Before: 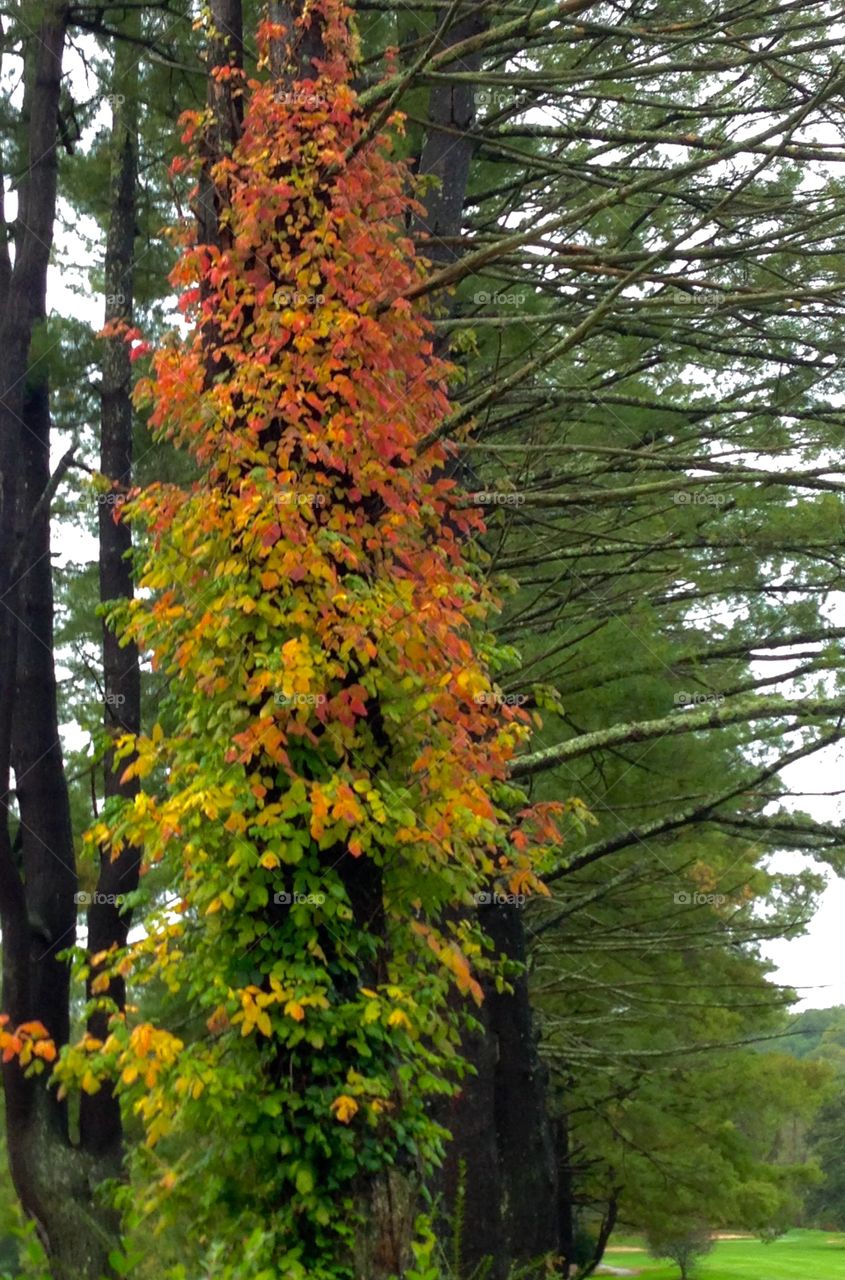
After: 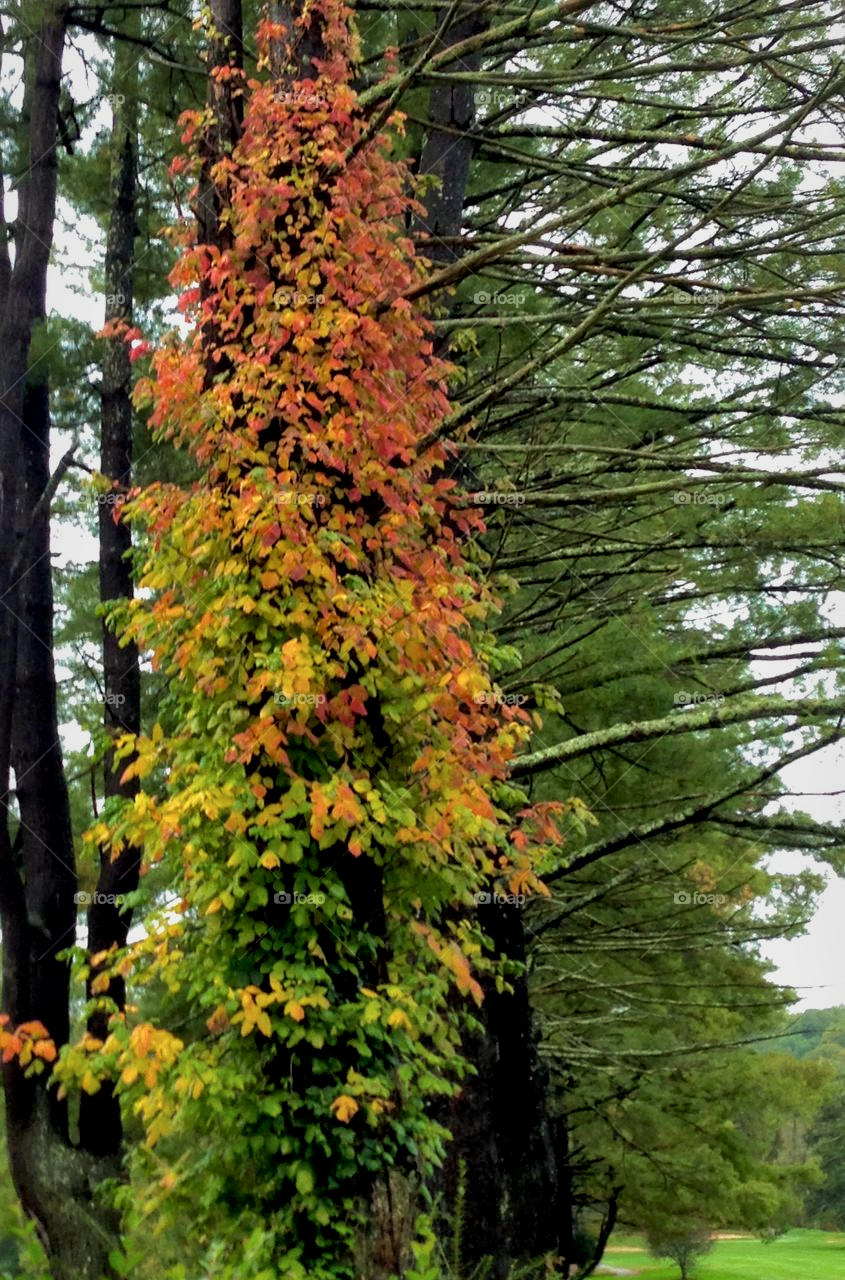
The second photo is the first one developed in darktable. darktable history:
local contrast: mode bilateral grid, contrast 26, coarseness 60, detail 152%, midtone range 0.2
filmic rgb: middle gray luminance 18.34%, black relative exposure -11.18 EV, white relative exposure 3.73 EV, target black luminance 0%, hardness 5.81, latitude 56.63%, contrast 0.964, shadows ↔ highlights balance 49.31%
velvia: strength 21.38%
